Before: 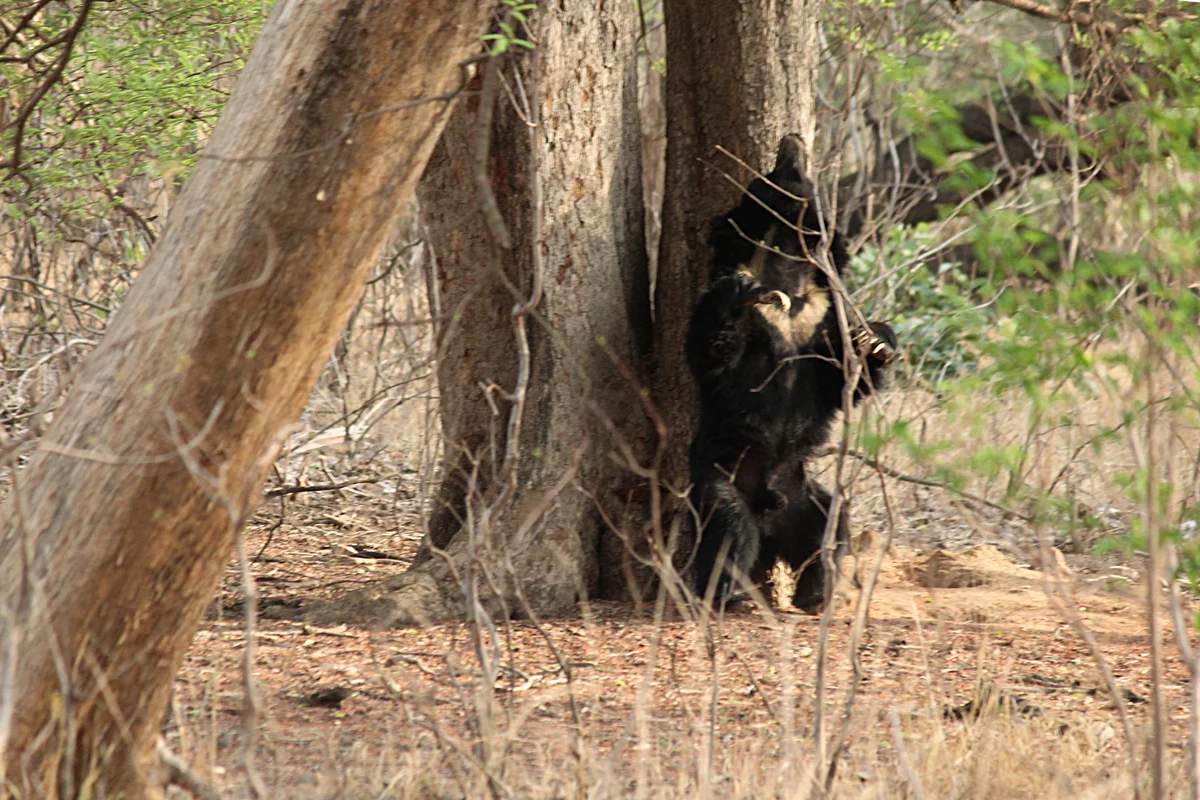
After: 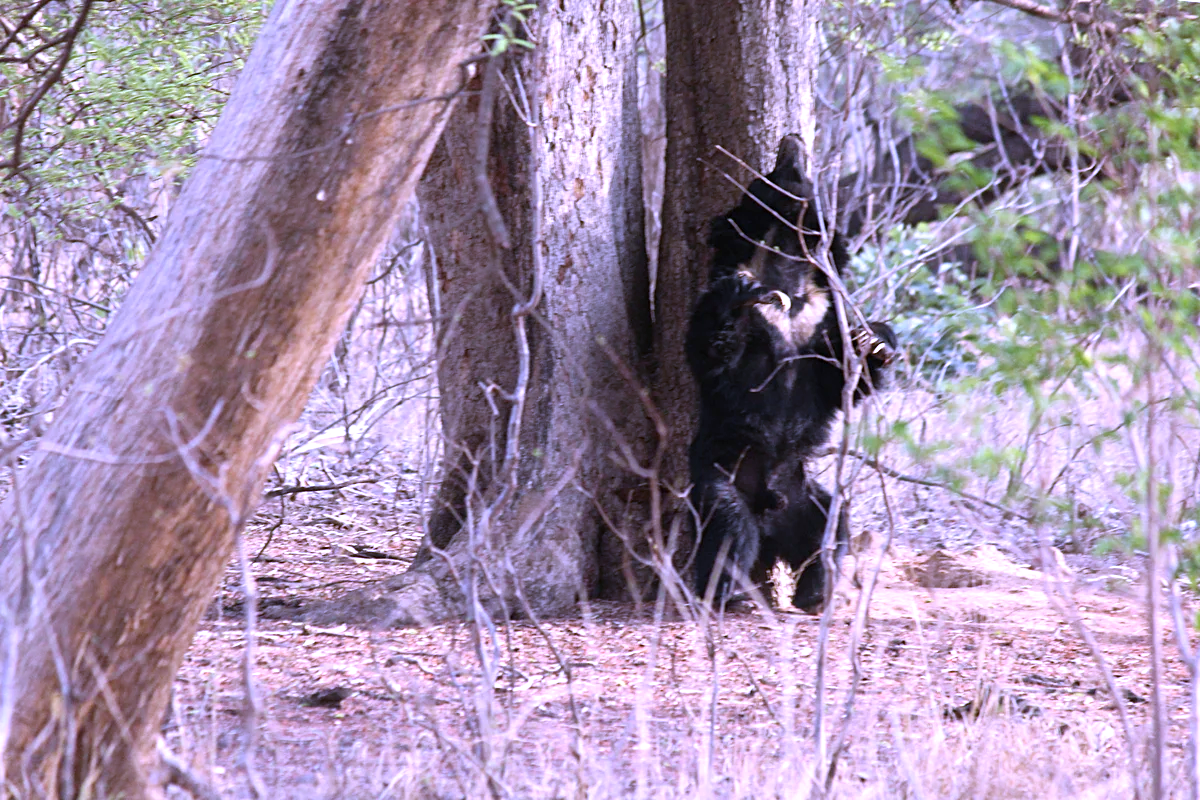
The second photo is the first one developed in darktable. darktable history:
exposure: exposure 0.426 EV, compensate highlight preservation false
white balance: red 0.98, blue 1.61
